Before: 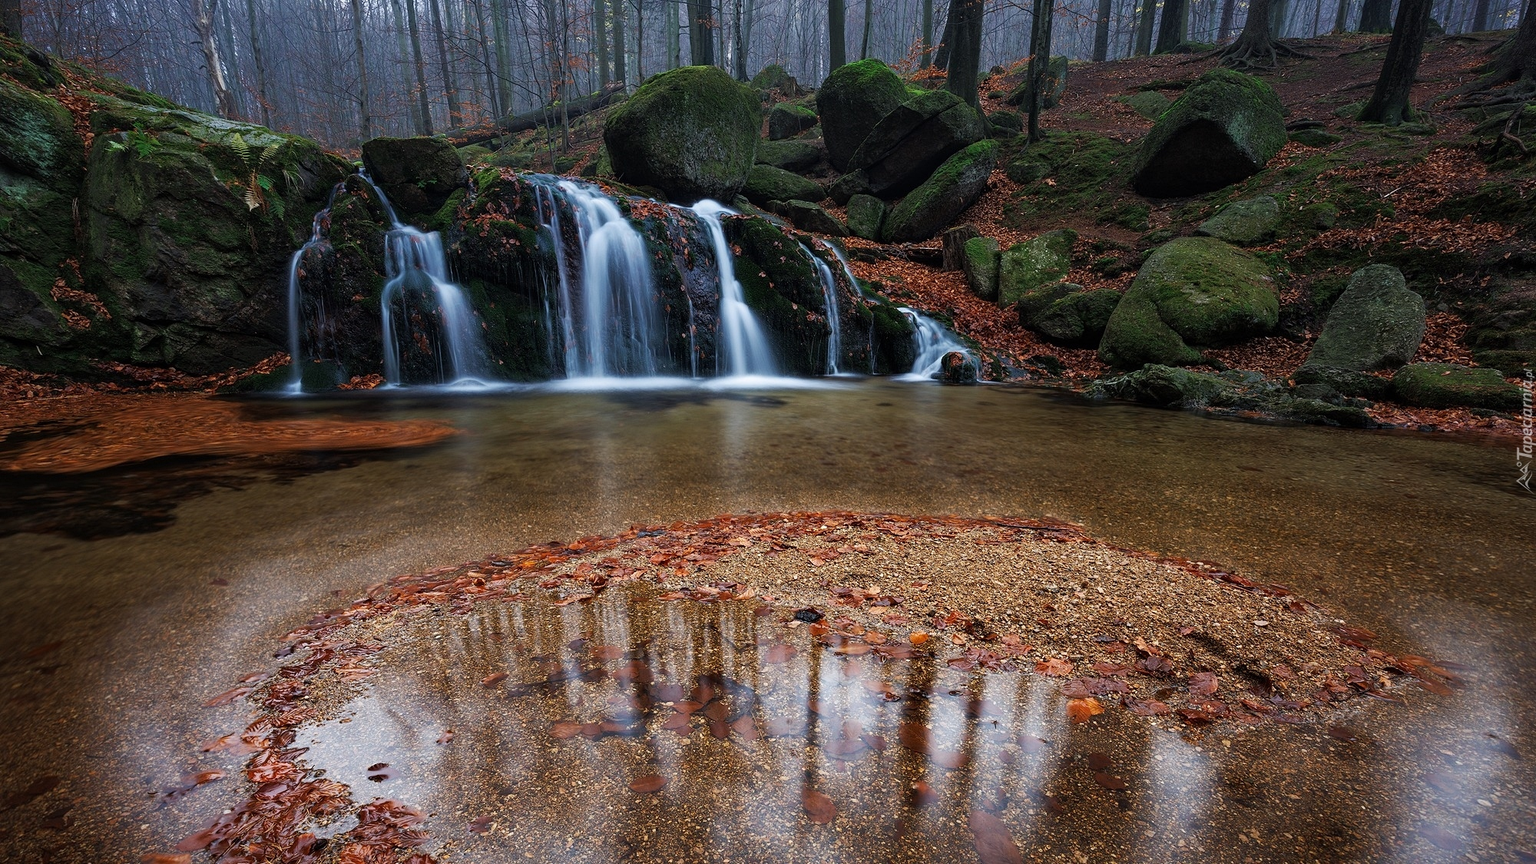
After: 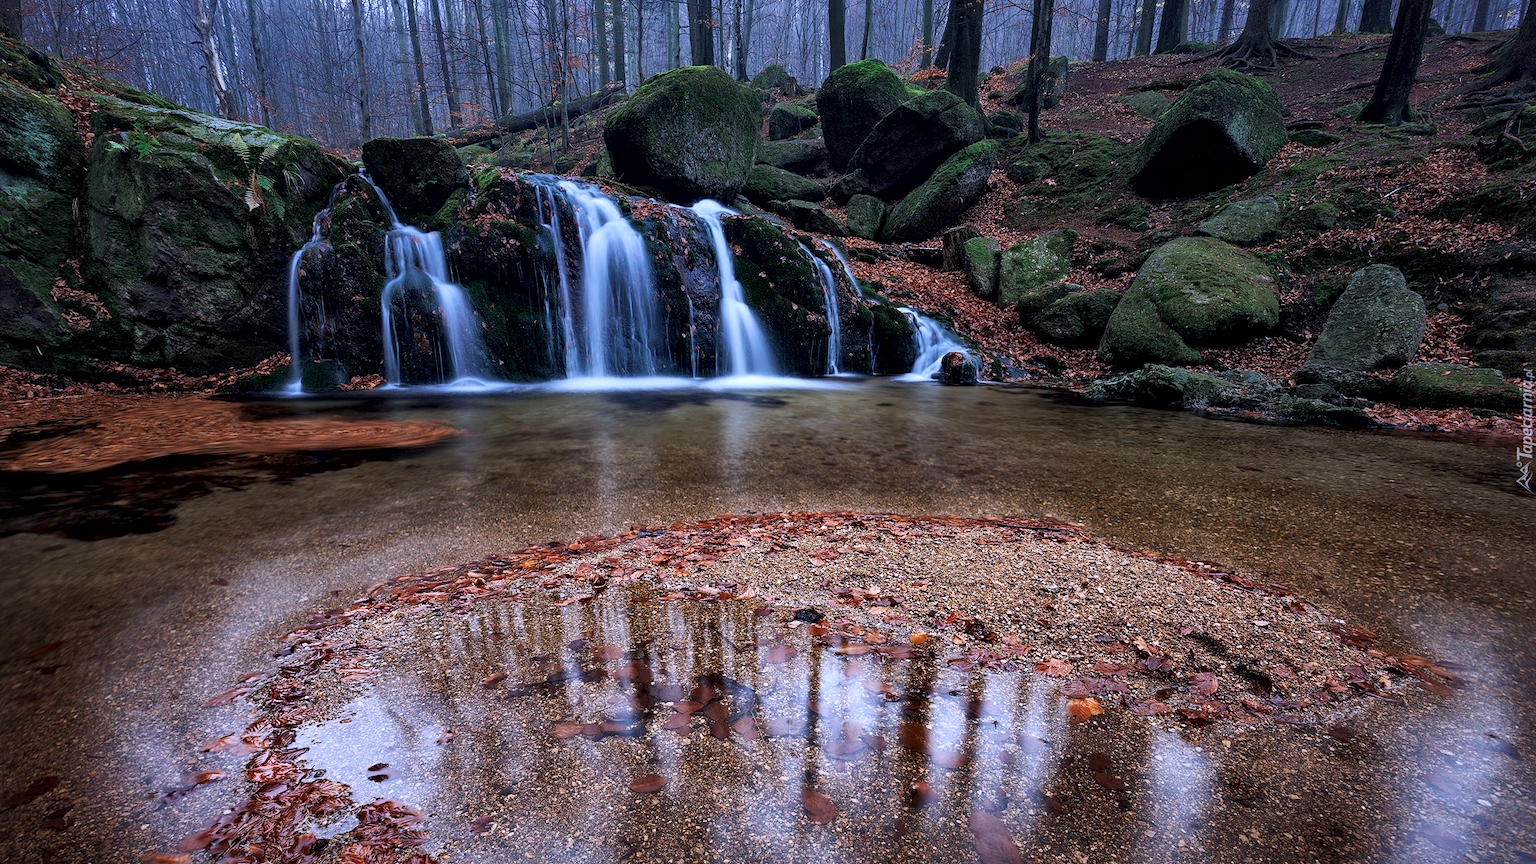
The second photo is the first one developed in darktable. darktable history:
color calibration: illuminant as shot in camera, x 0.379, y 0.396, temperature 4138.76 K
local contrast: mode bilateral grid, contrast 25, coarseness 60, detail 151%, midtone range 0.2
